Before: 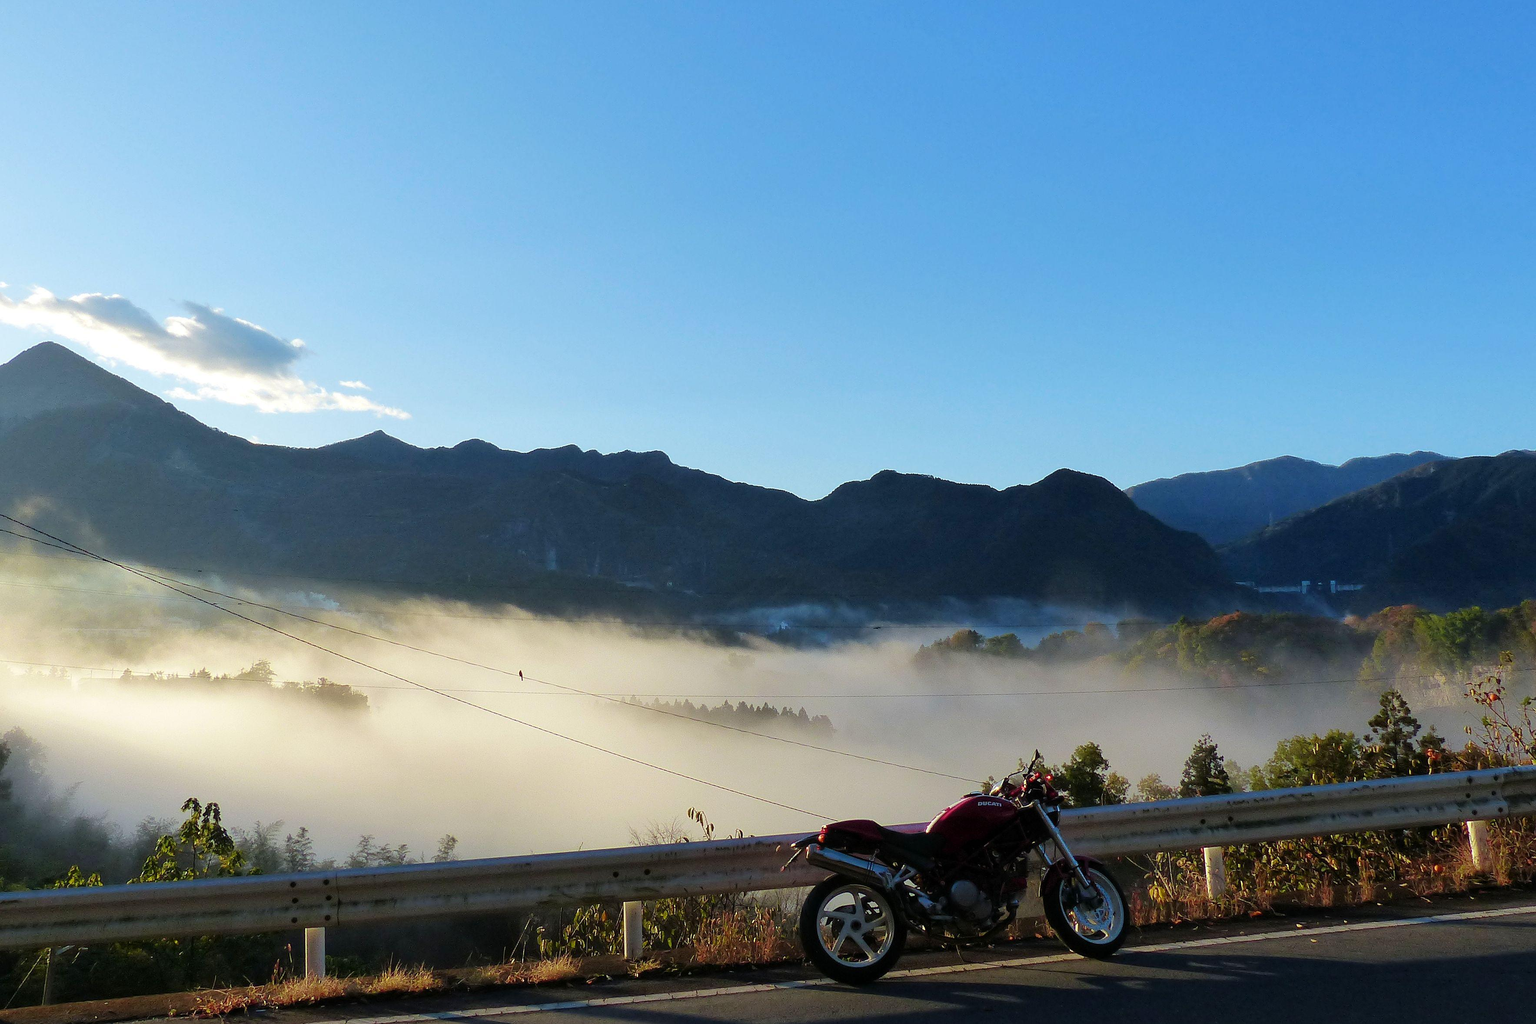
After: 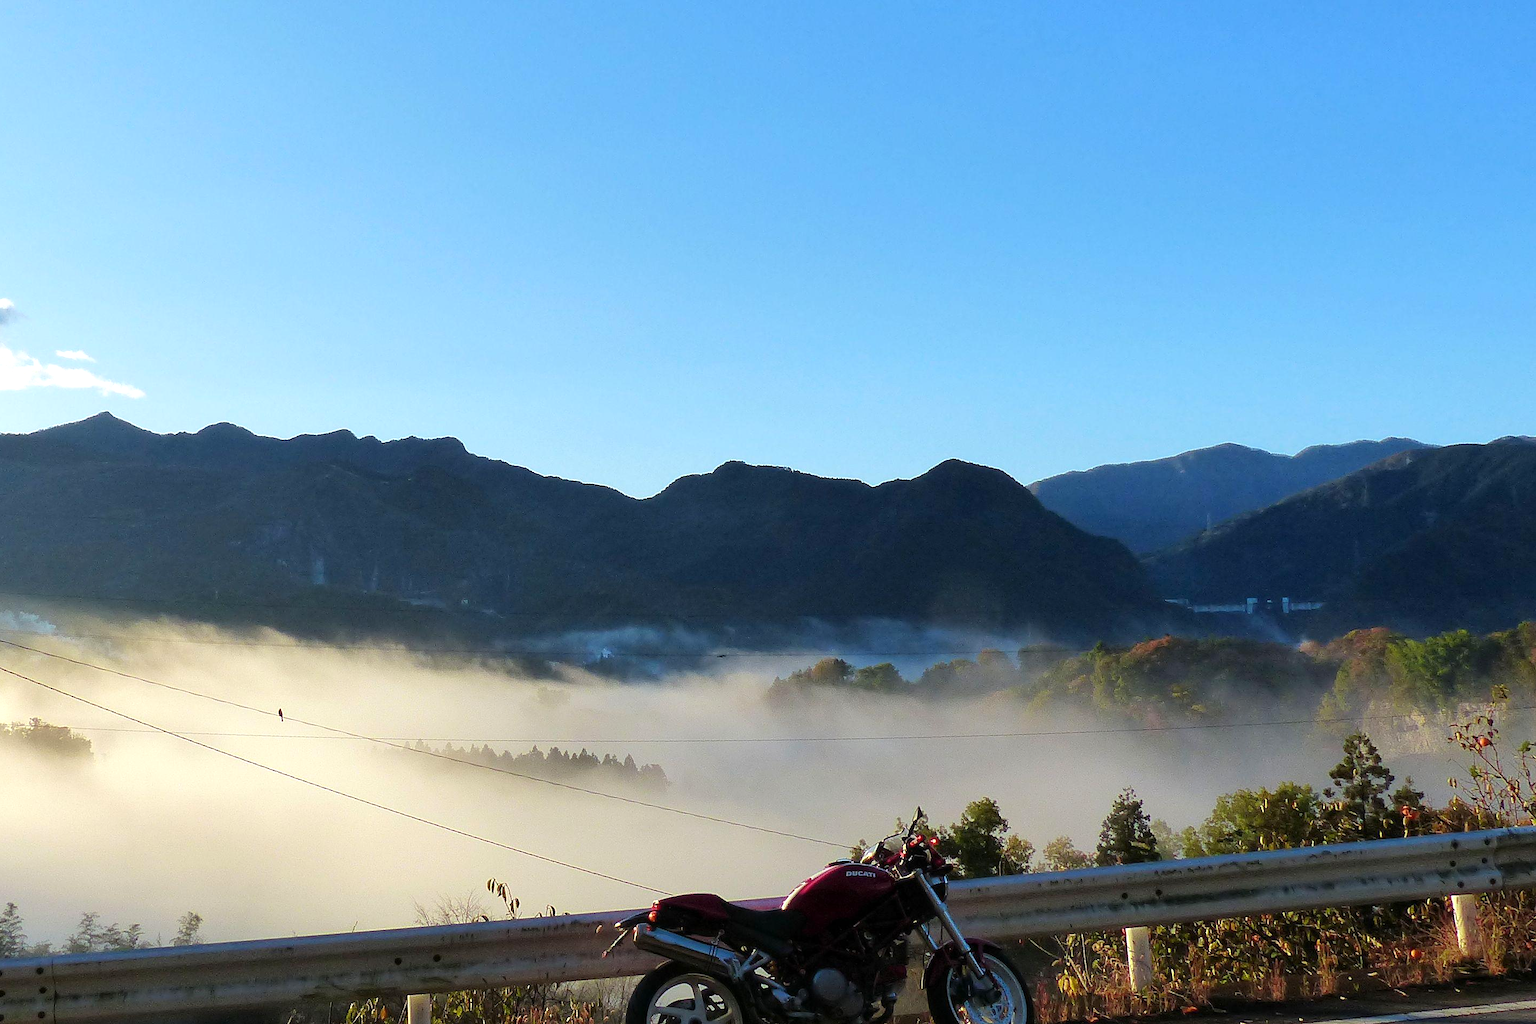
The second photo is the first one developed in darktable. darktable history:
crop: left 19.159%, top 9.58%, bottom 9.58%
exposure: exposure 0.3 EV, compensate highlight preservation false
white balance: emerald 1
